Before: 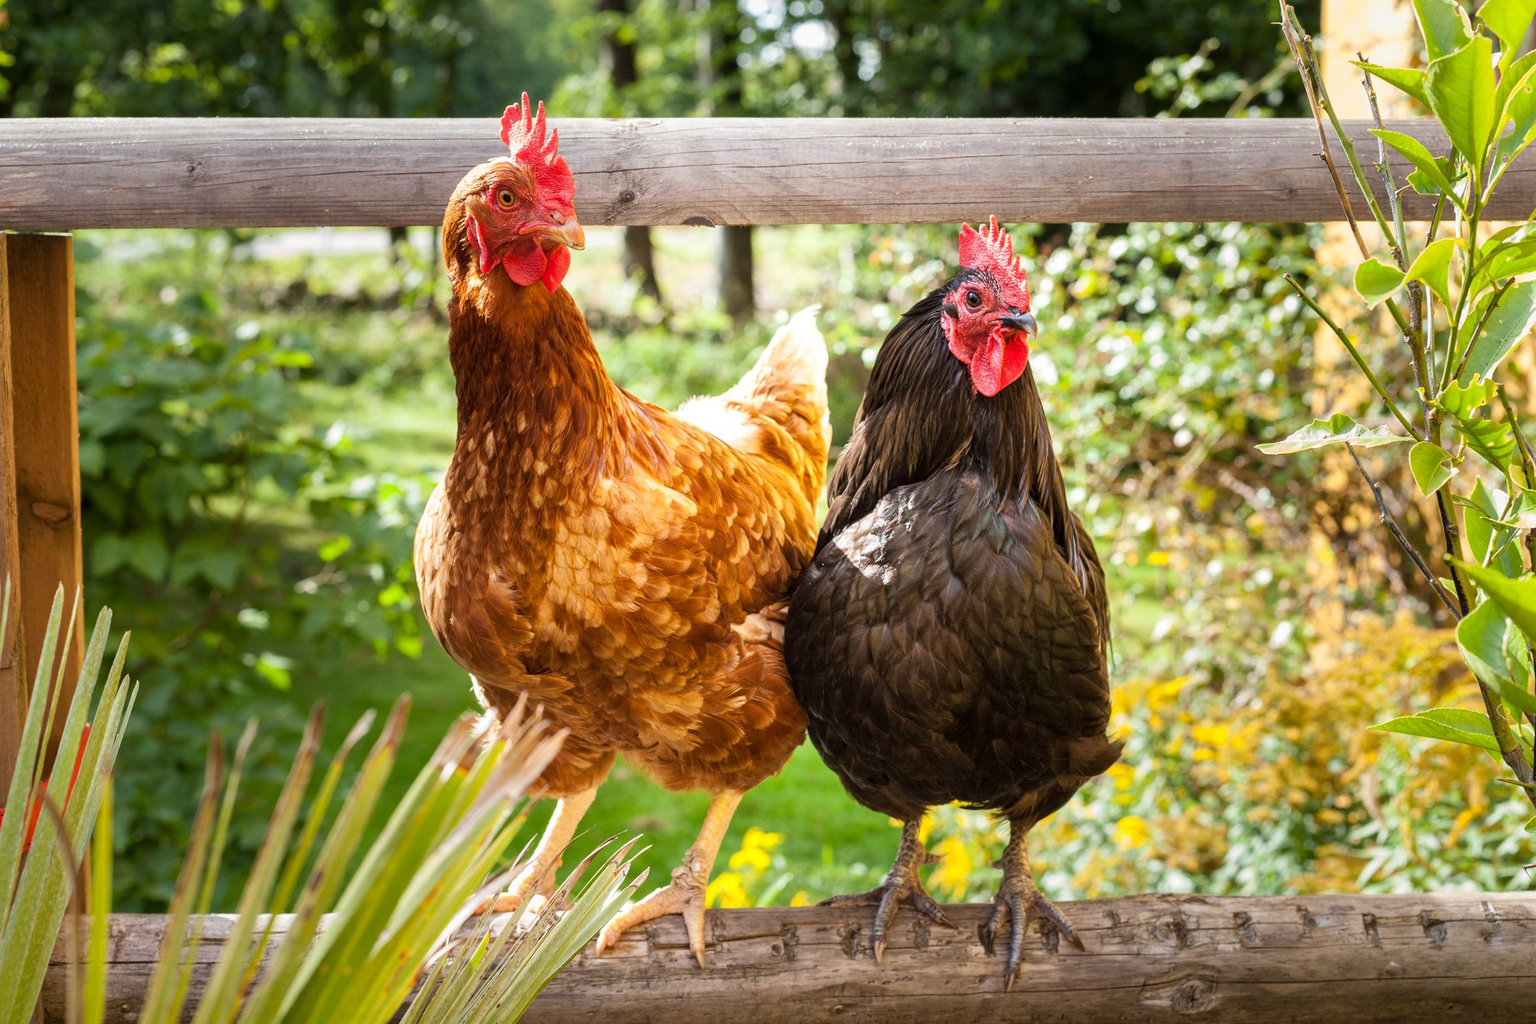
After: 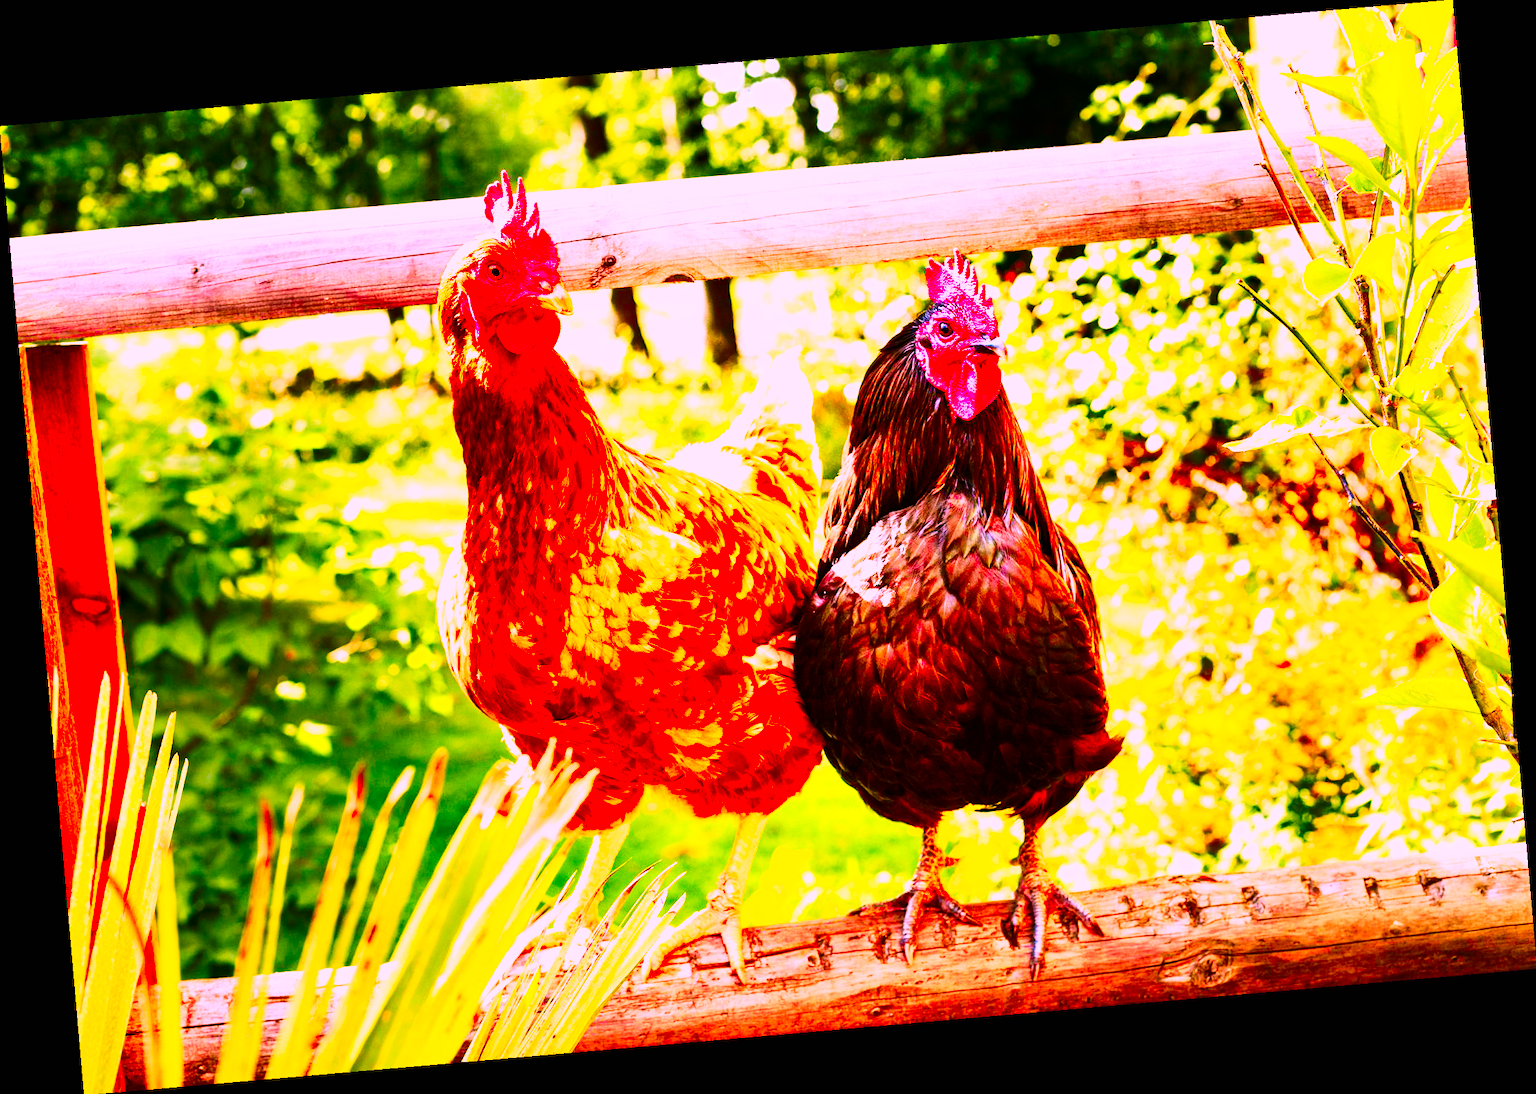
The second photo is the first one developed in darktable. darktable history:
tone curve: curves: ch0 [(0, 0) (0.074, 0.04) (0.157, 0.1) (0.472, 0.515) (0.635, 0.731) (0.768, 0.878) (0.899, 0.969) (1, 1)]; ch1 [(0, 0) (0.08, 0.08) (0.3, 0.3) (0.5, 0.5) (0.539, 0.558) (0.586, 0.658) (0.69, 0.787) (0.92, 0.92) (1, 1)]; ch2 [(0, 0) (0.08, 0.08) (0.3, 0.3) (0.5, 0.5) (0.543, 0.597) (0.597, 0.679) (0.92, 0.92) (1, 1)], color space Lab, independent channels, preserve colors none
shadows and highlights: radius 118.69, shadows 42.21, highlights -61.56, soften with gaussian
base curve: curves: ch0 [(0, 0) (0.007, 0.004) (0.027, 0.03) (0.046, 0.07) (0.207, 0.54) (0.442, 0.872) (0.673, 0.972) (1, 1)], preserve colors none
color correction: highlights a* 19.5, highlights b* -11.53, saturation 1.69
rotate and perspective: rotation -4.98°, automatic cropping off
